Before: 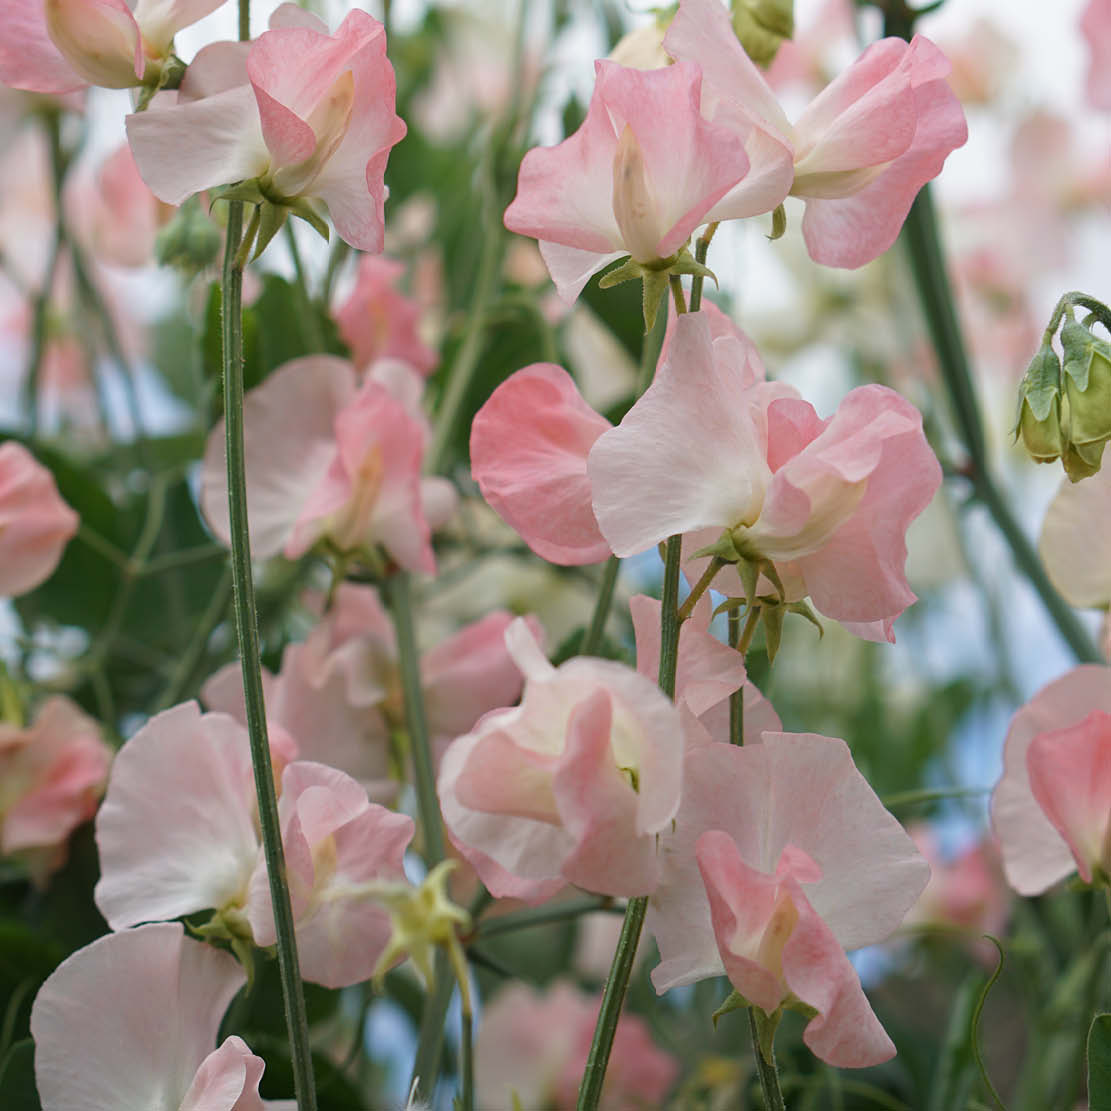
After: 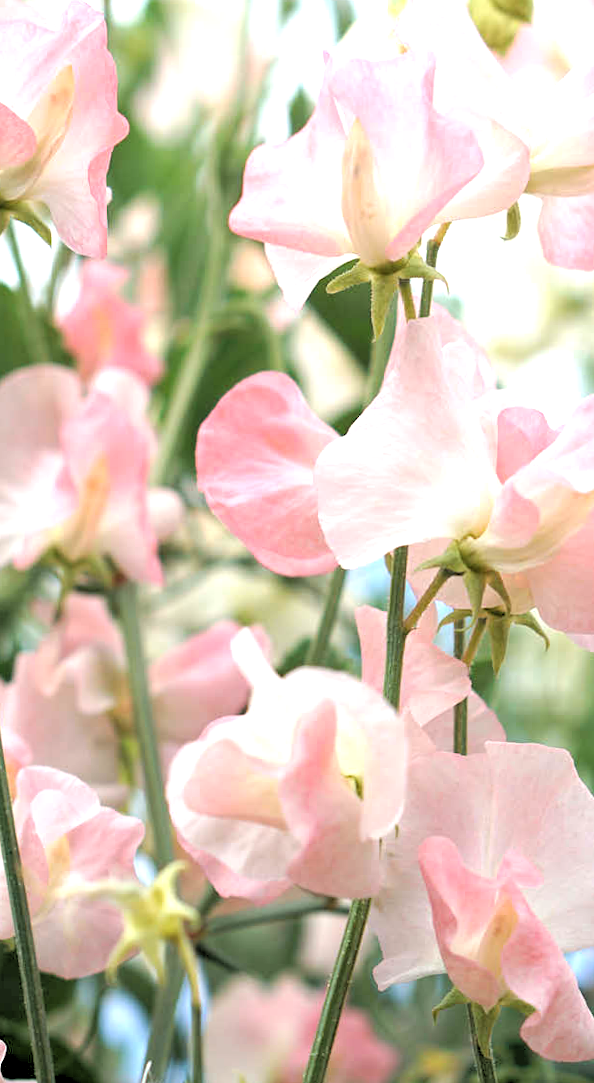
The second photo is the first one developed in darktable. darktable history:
crop and rotate: left 22.516%, right 21.234%
rotate and perspective: rotation 0.074°, lens shift (vertical) 0.096, lens shift (horizontal) -0.041, crop left 0.043, crop right 0.952, crop top 0.024, crop bottom 0.979
exposure: black level correction -0.002, exposure 1.115 EV, compensate highlight preservation false
rgb levels: levels [[0.029, 0.461, 0.922], [0, 0.5, 1], [0, 0.5, 1]]
